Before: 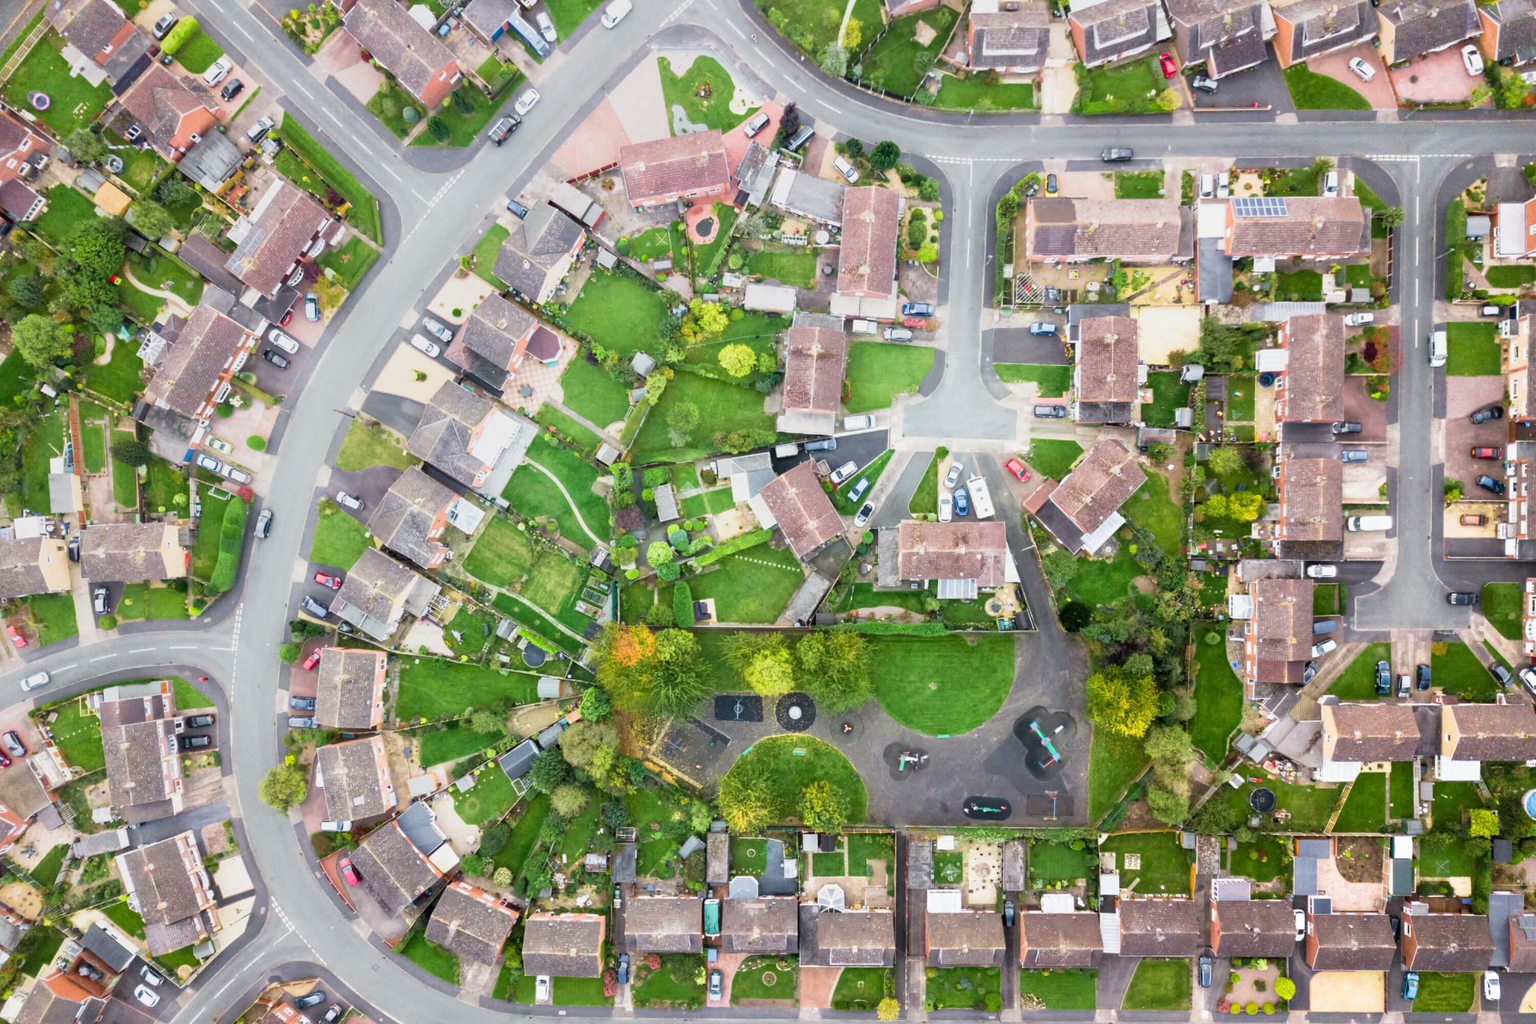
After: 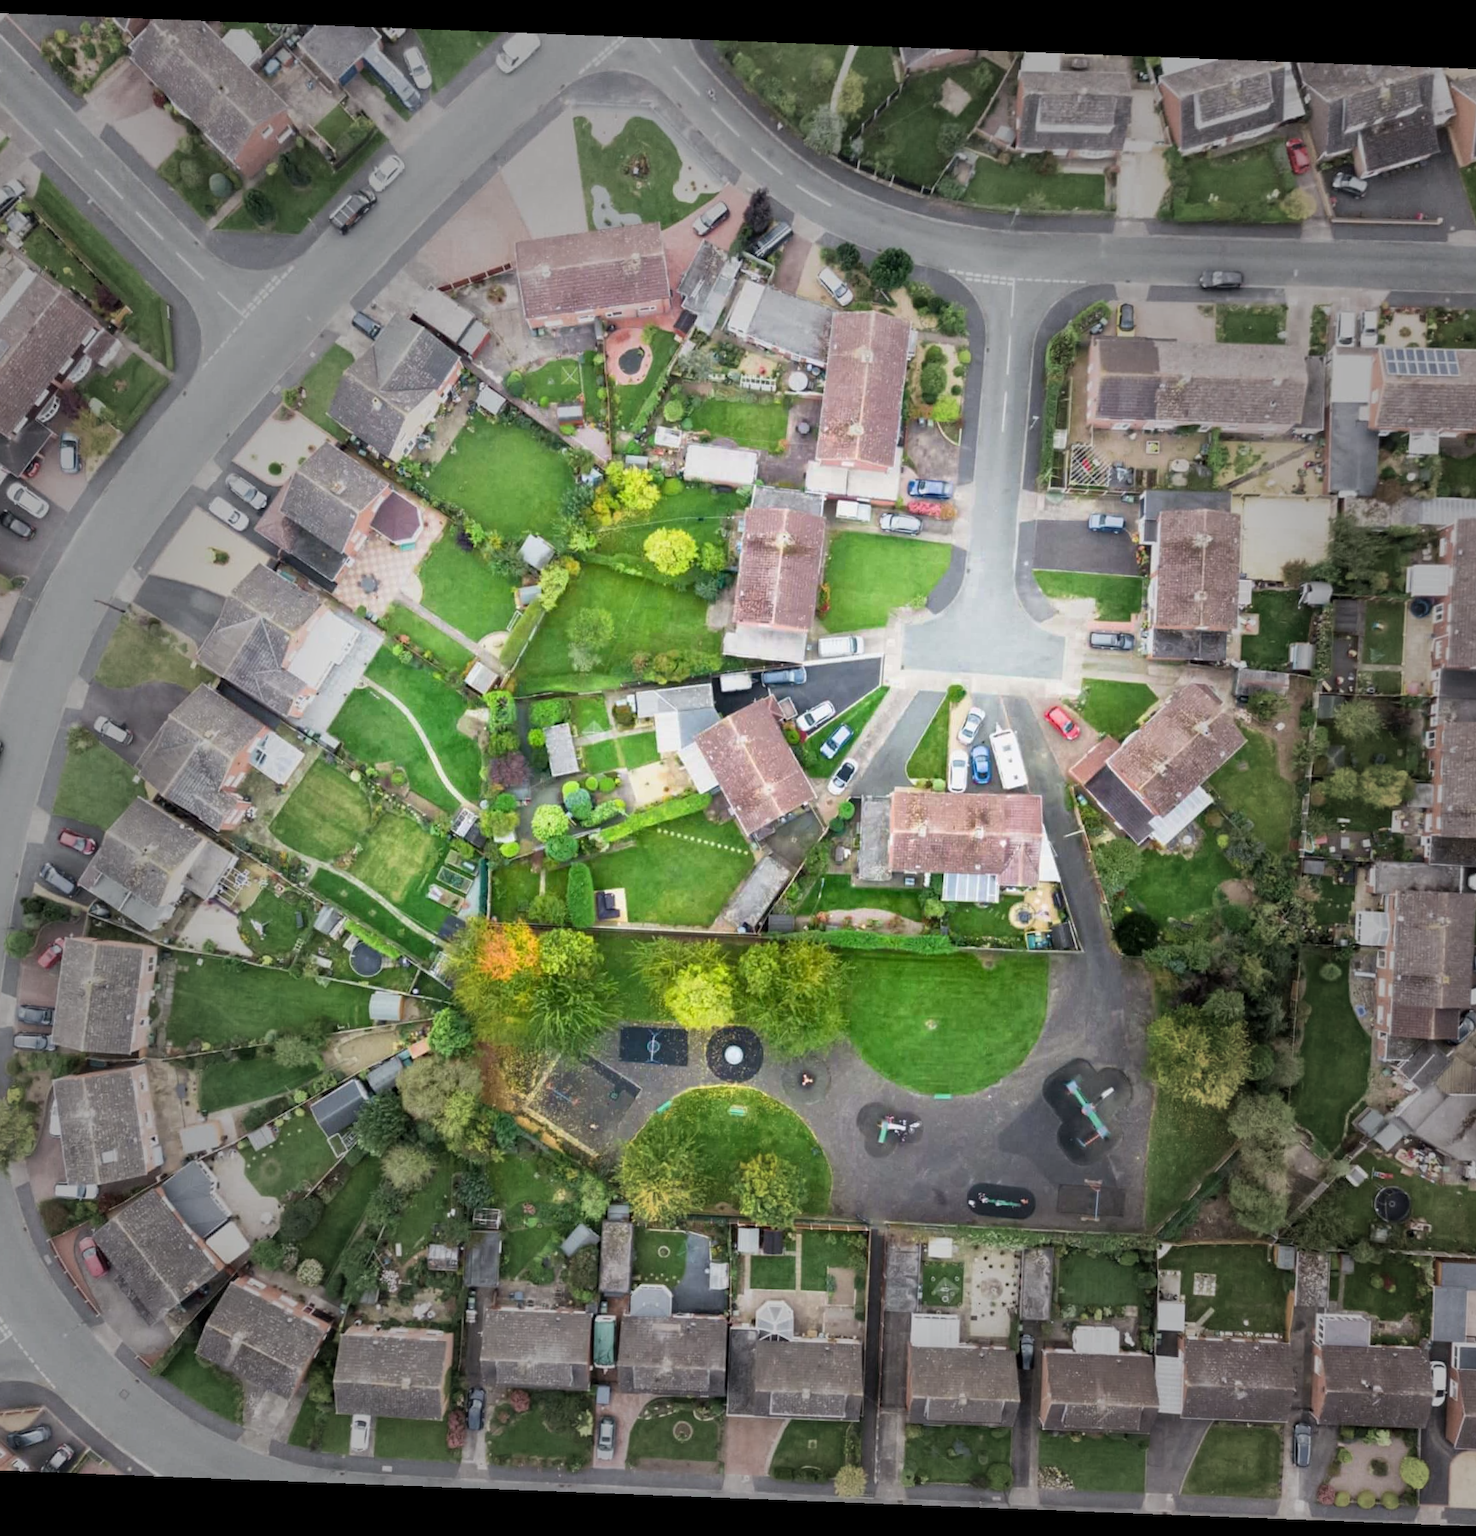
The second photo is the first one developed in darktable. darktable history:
rotate and perspective: rotation 2.17°, automatic cropping off
vignetting: fall-off start 40%, fall-off radius 40%
crop and rotate: left 18.442%, right 15.508%
